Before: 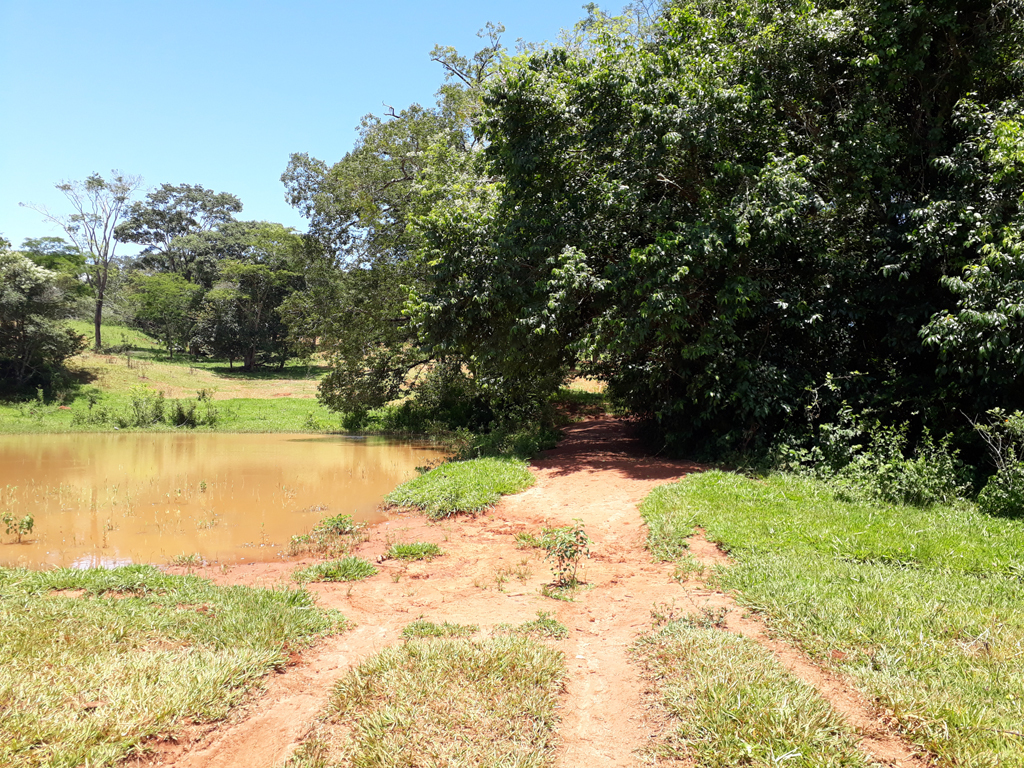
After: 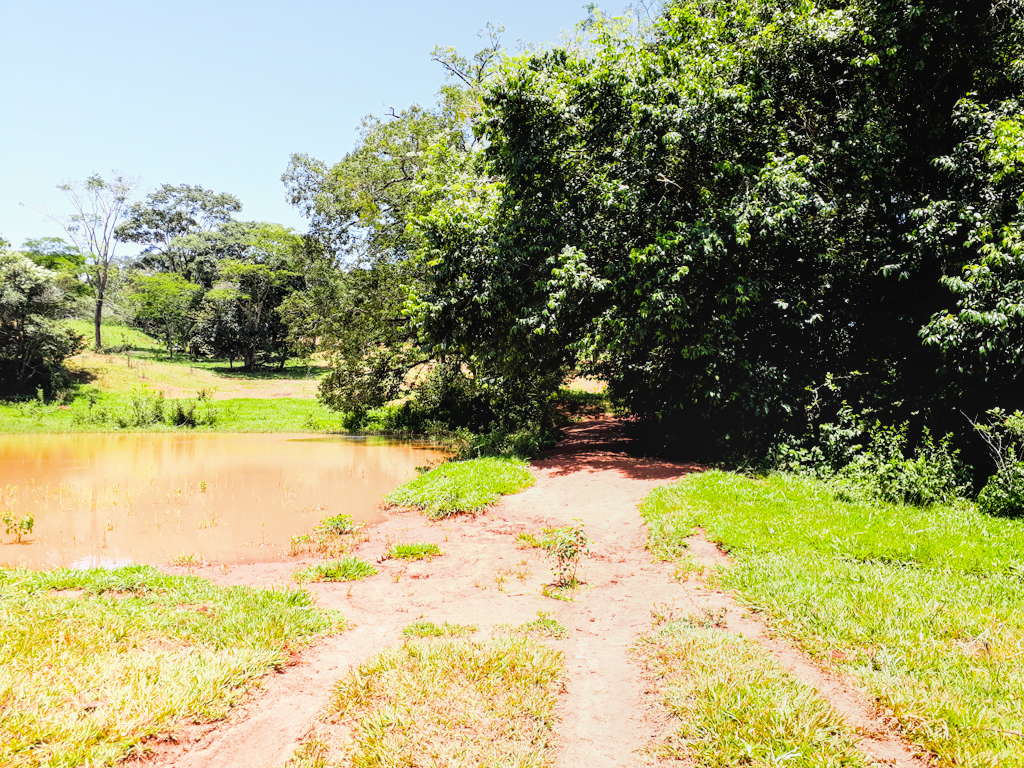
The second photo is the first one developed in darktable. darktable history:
color balance rgb: perceptual saturation grading › global saturation 20%, global vibrance 20%
filmic rgb: black relative exposure -5 EV, hardness 2.88, contrast 1.3, highlights saturation mix -30%
exposure: black level correction 0, exposure 1 EV, compensate highlight preservation false
local contrast: detail 120%
